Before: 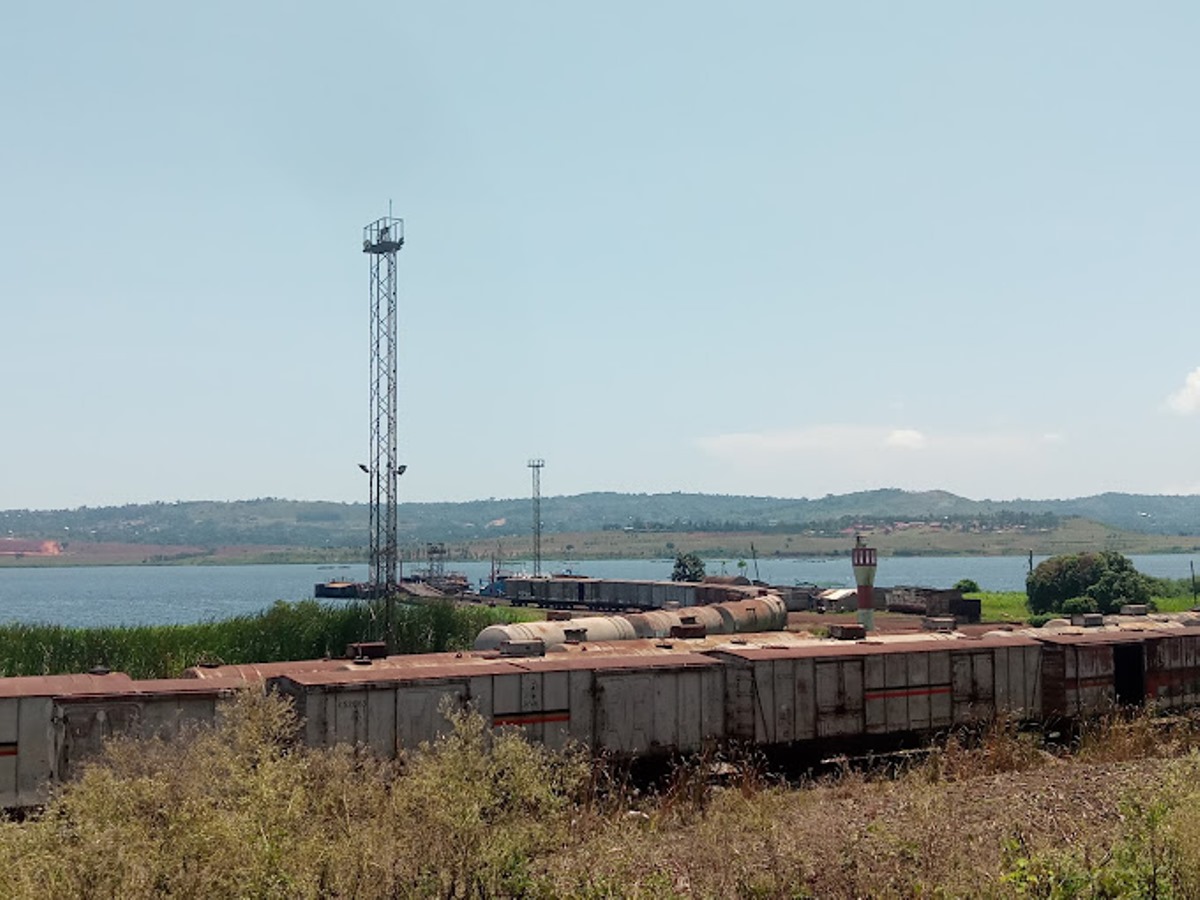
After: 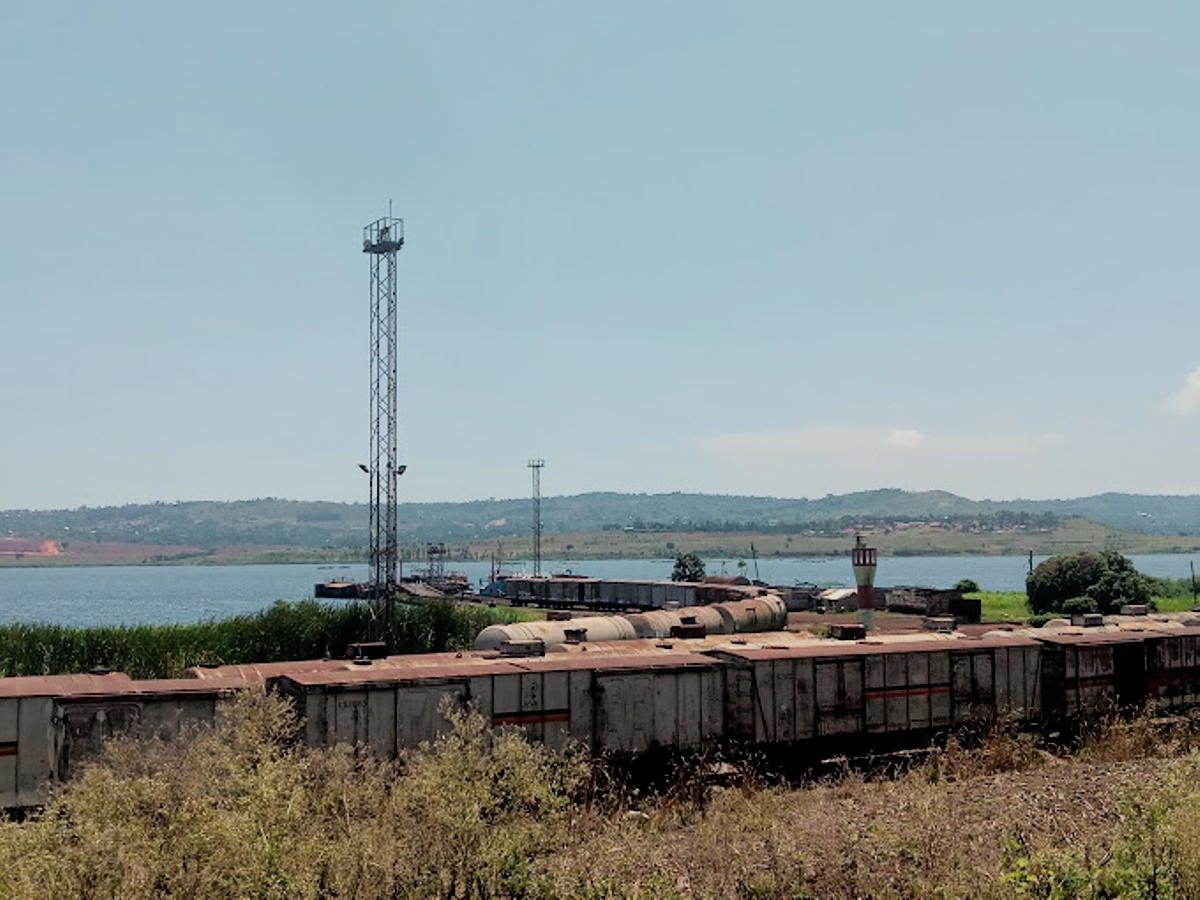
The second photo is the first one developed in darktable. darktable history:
filmic rgb: hardness 4.17, contrast 1.364, color science v6 (2022)
shadows and highlights: on, module defaults
